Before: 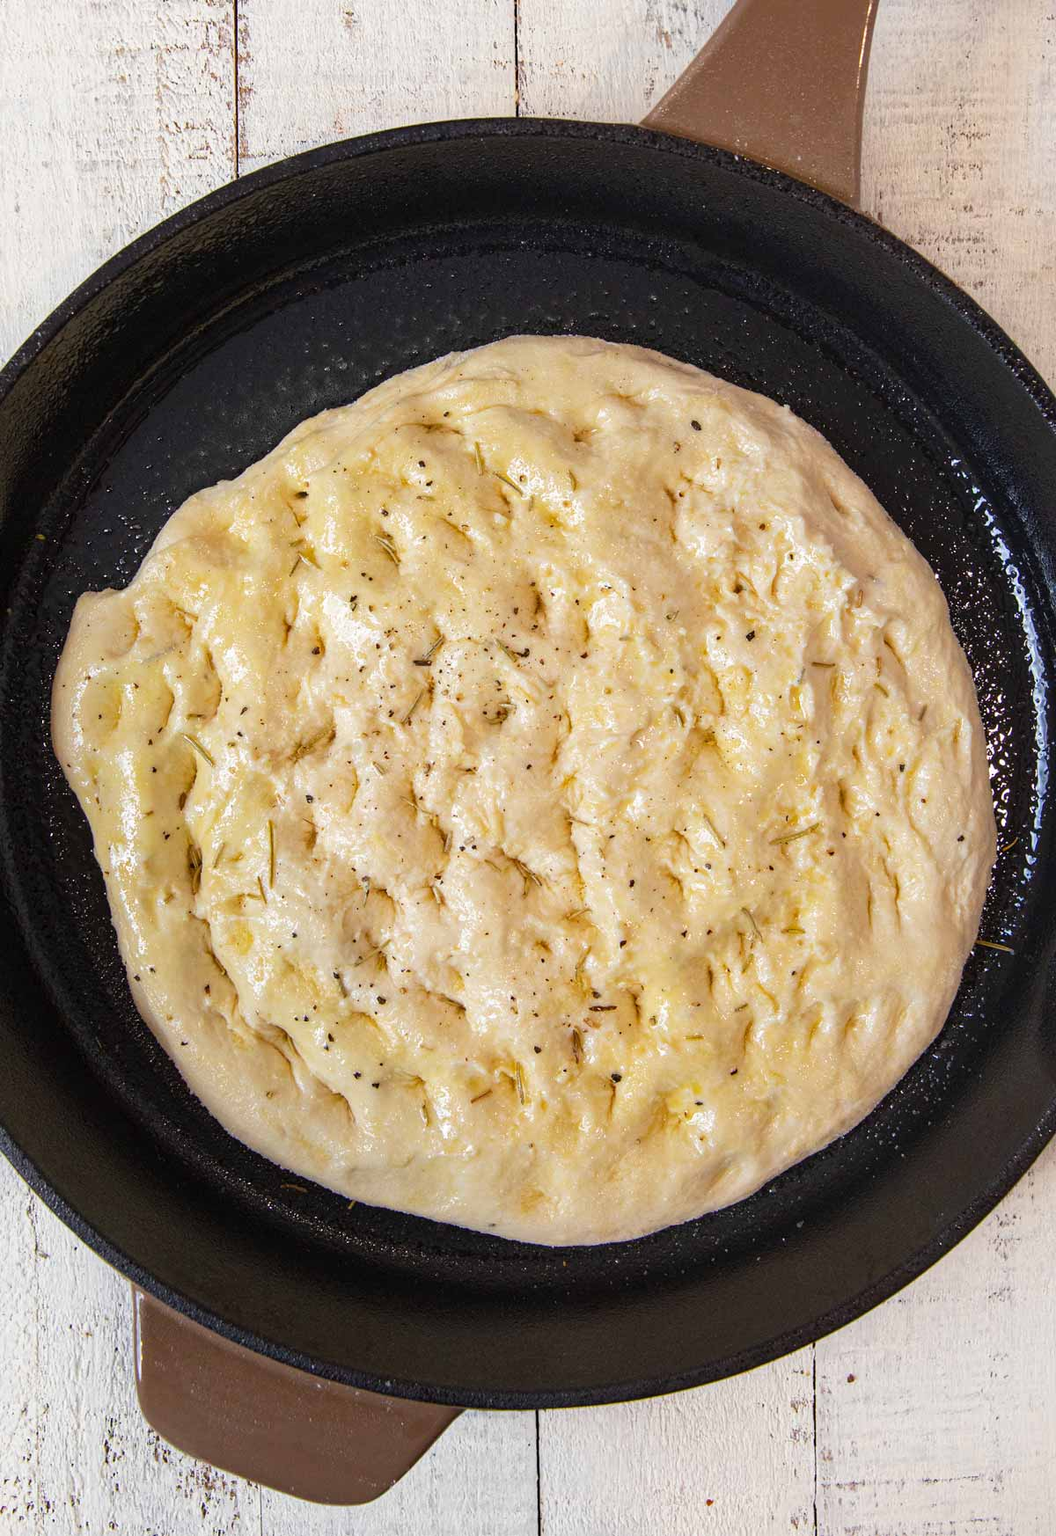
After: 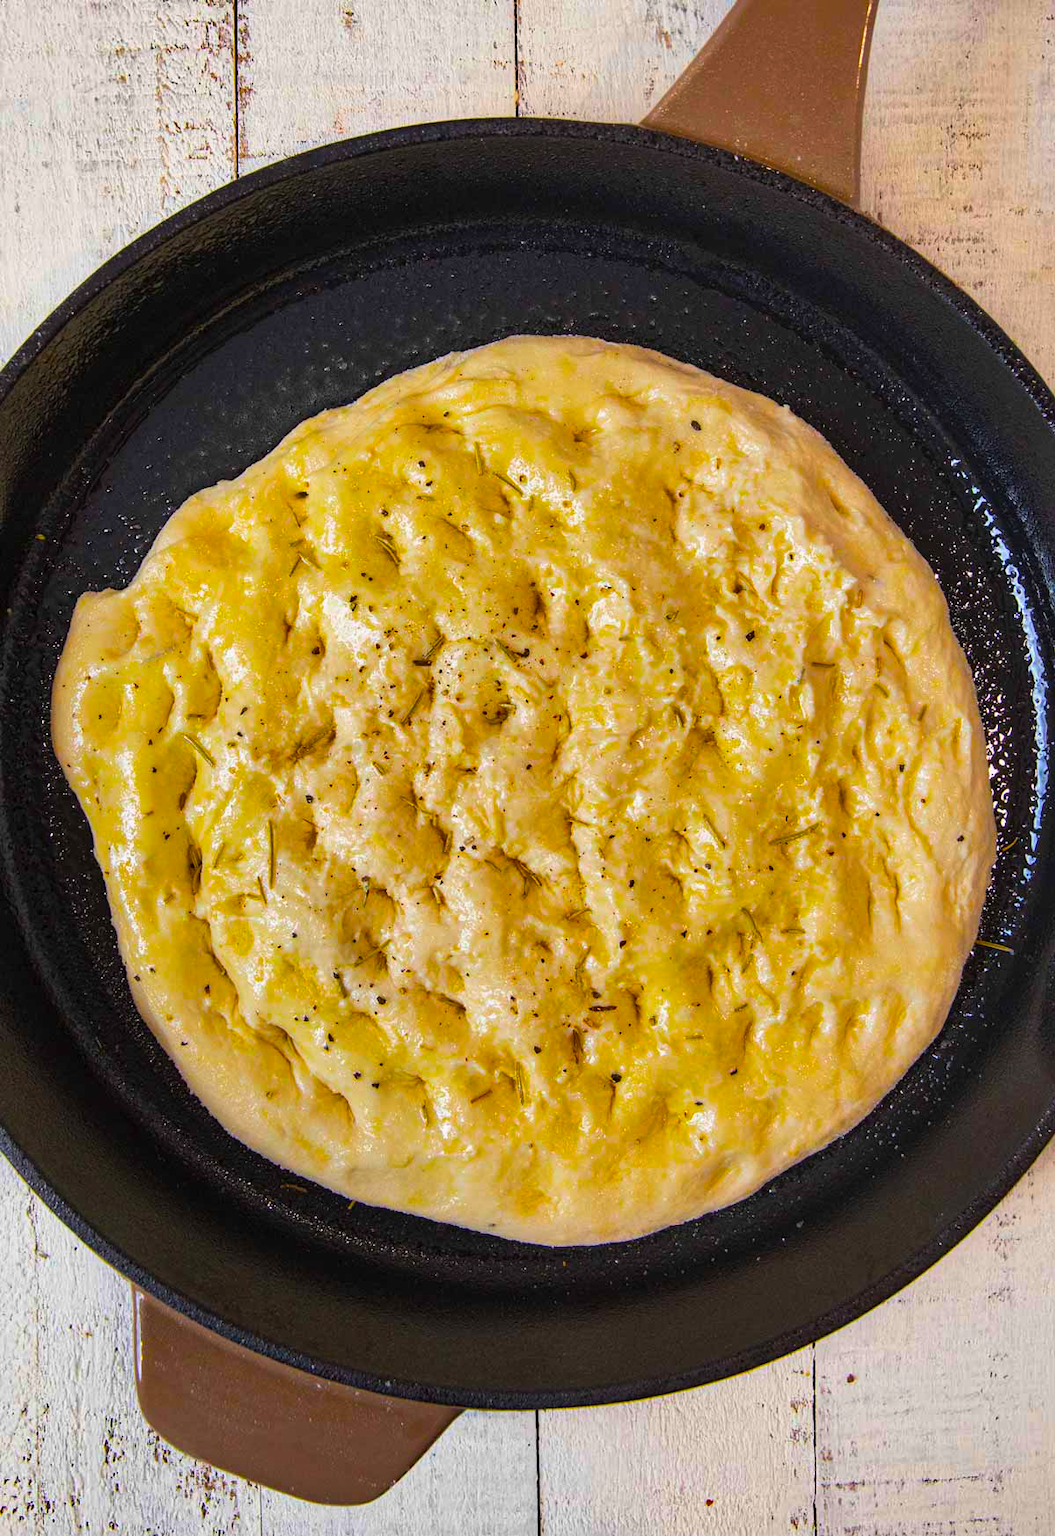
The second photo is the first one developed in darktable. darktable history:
shadows and highlights: shadows 43.81, white point adjustment -1.57, soften with gaussian
color balance rgb: perceptual saturation grading › global saturation 60.306%, perceptual saturation grading › highlights 21.28%, perceptual saturation grading › shadows -49.378%, global vibrance 20%
